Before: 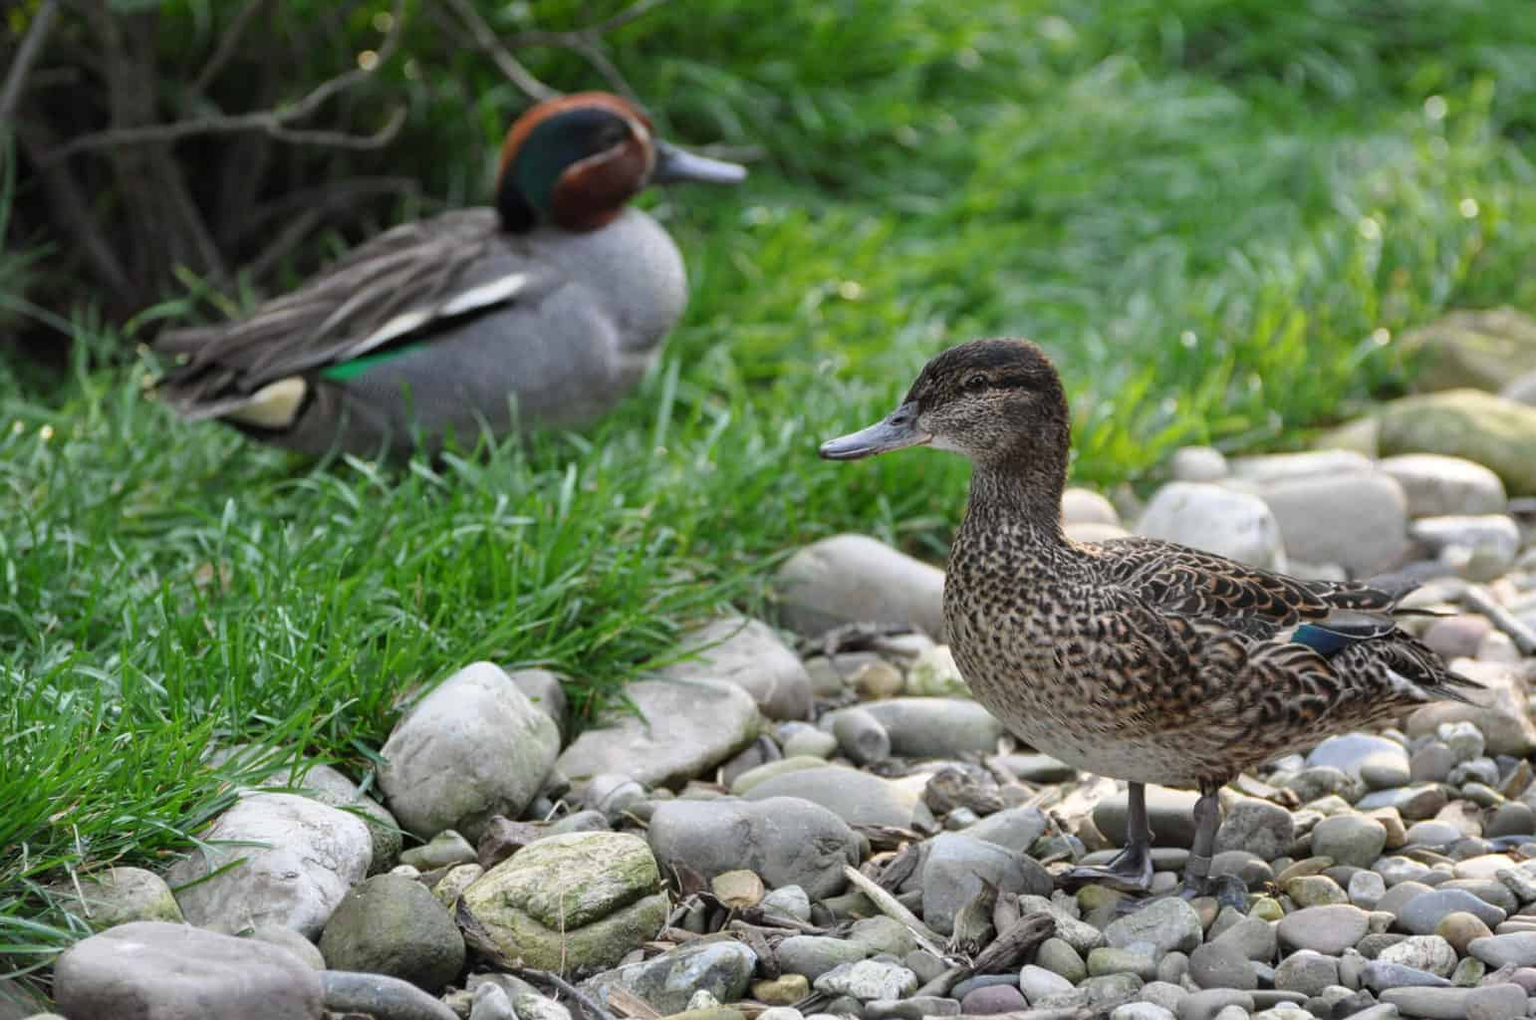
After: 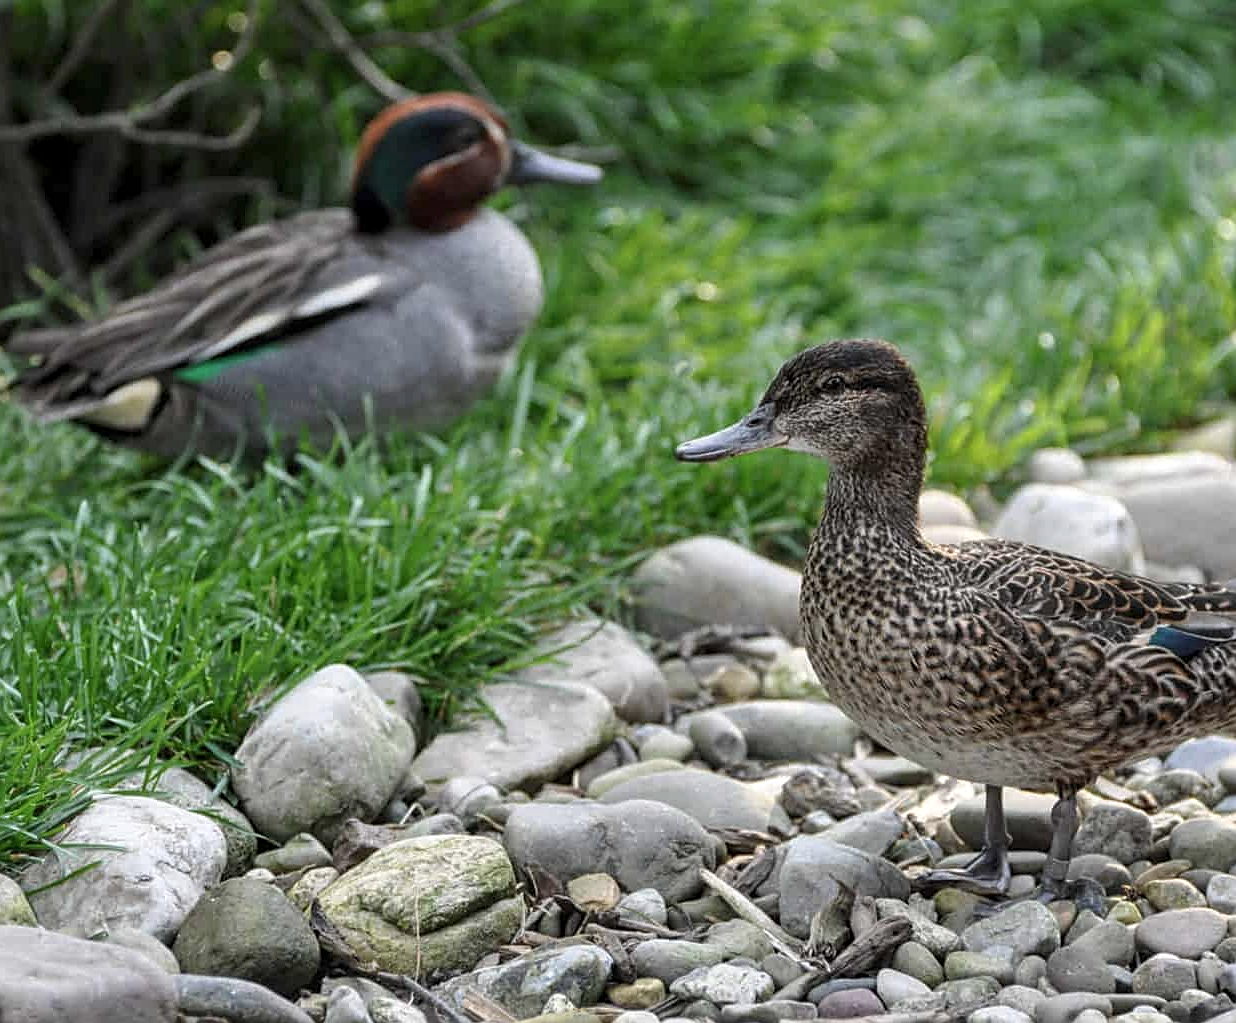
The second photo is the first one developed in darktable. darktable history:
local contrast: on, module defaults
sharpen: on, module defaults
contrast brightness saturation: saturation -0.1
crop and rotate: left 9.597%, right 10.195%
